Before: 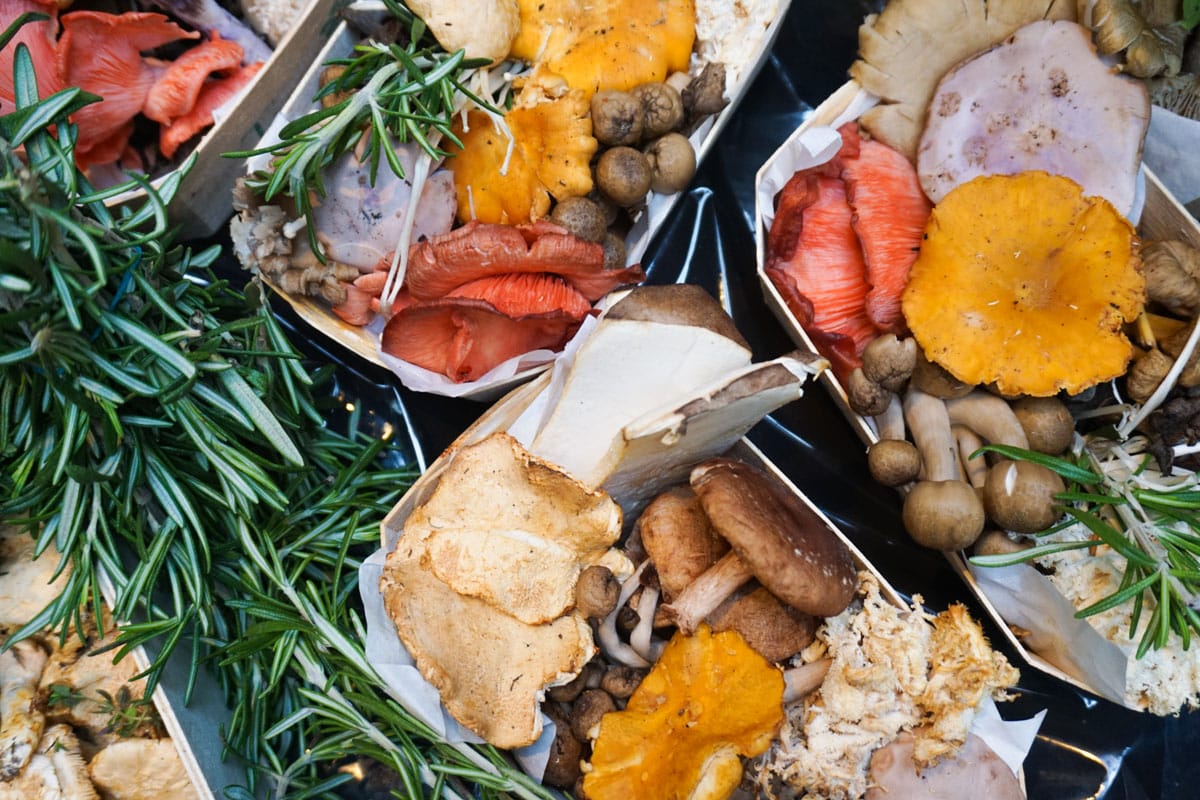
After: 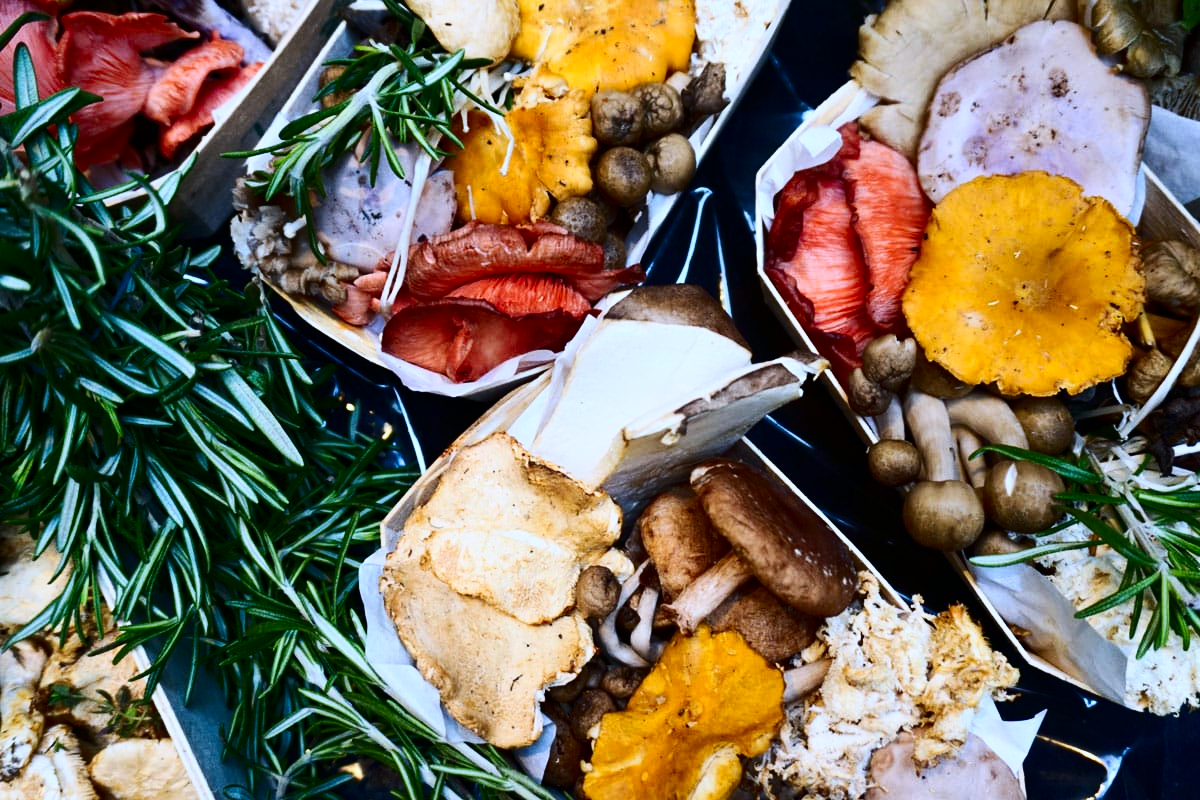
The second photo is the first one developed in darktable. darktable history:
contrast brightness saturation: contrast 0.32, brightness -0.08, saturation 0.17
white balance: red 0.931, blue 1.11
